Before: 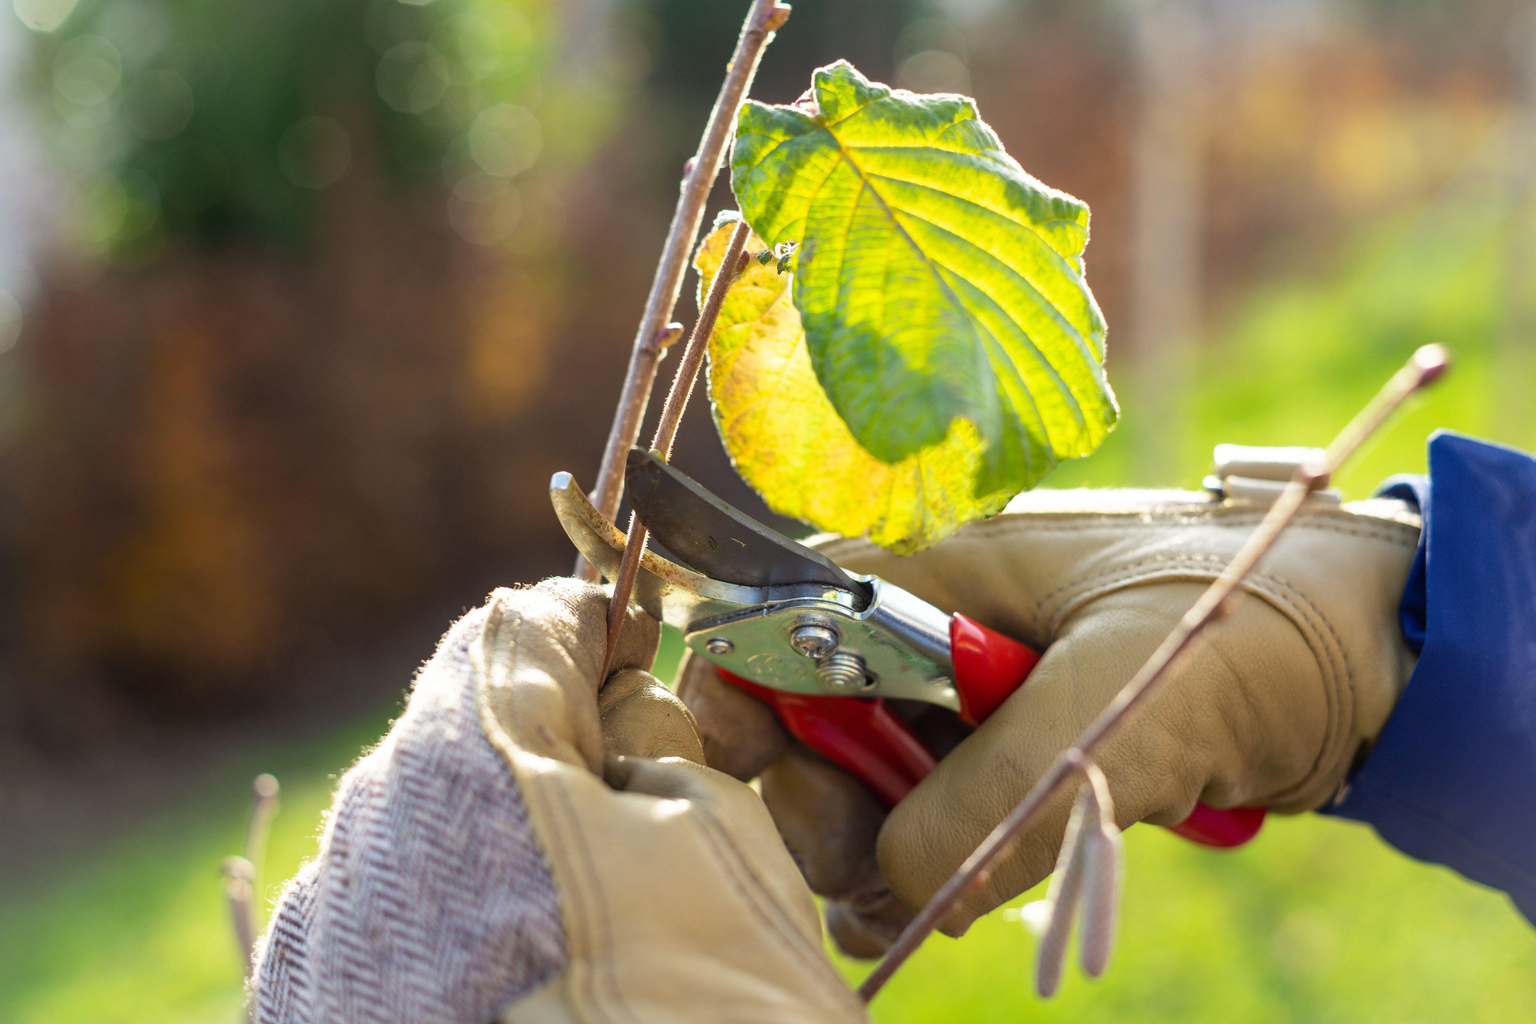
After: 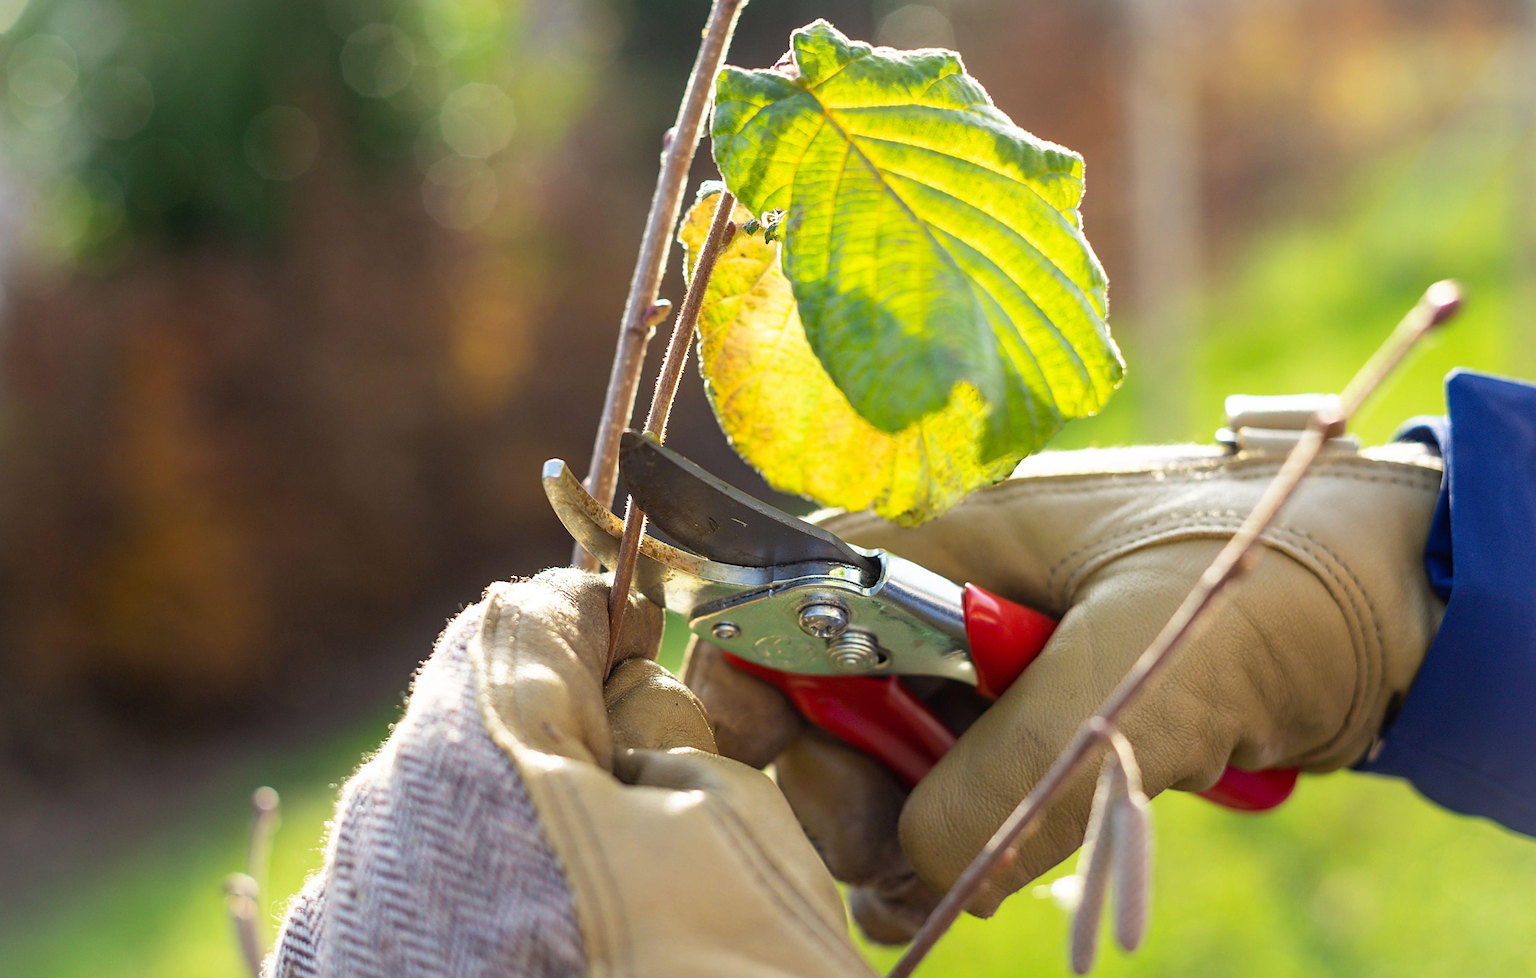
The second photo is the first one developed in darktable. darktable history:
sharpen: on, module defaults
rotate and perspective: rotation -3°, crop left 0.031, crop right 0.968, crop top 0.07, crop bottom 0.93
